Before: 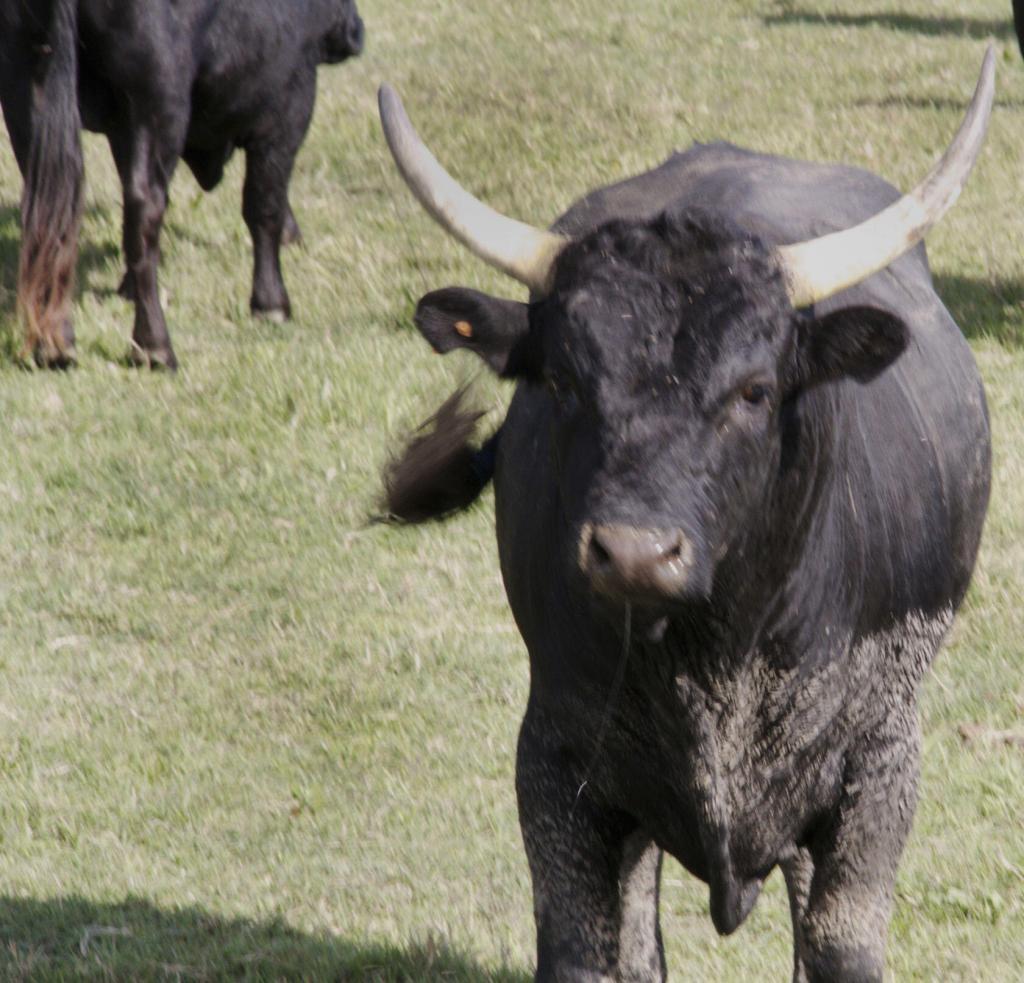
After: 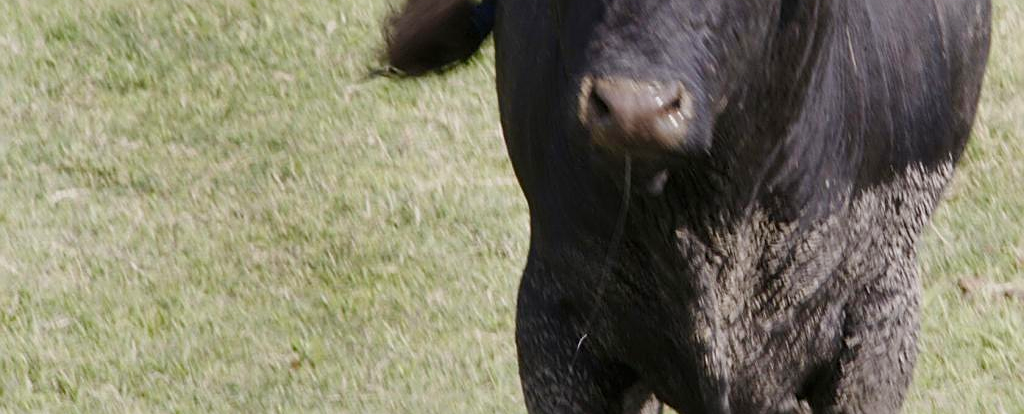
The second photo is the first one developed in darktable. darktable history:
color balance rgb: perceptual saturation grading › global saturation 20%, perceptual saturation grading › highlights -25%, perceptual saturation grading › shadows 25%
sharpen: on, module defaults
crop: top 45.551%, bottom 12.262%
